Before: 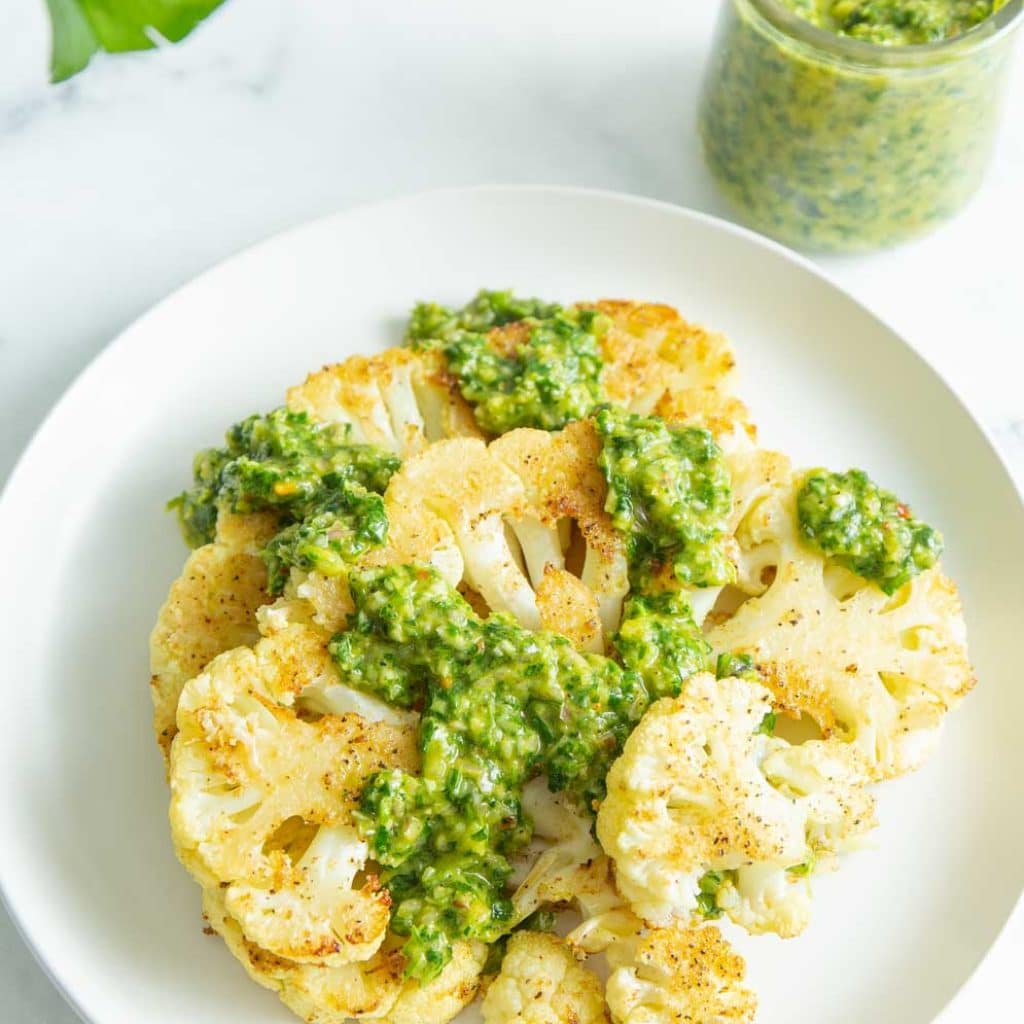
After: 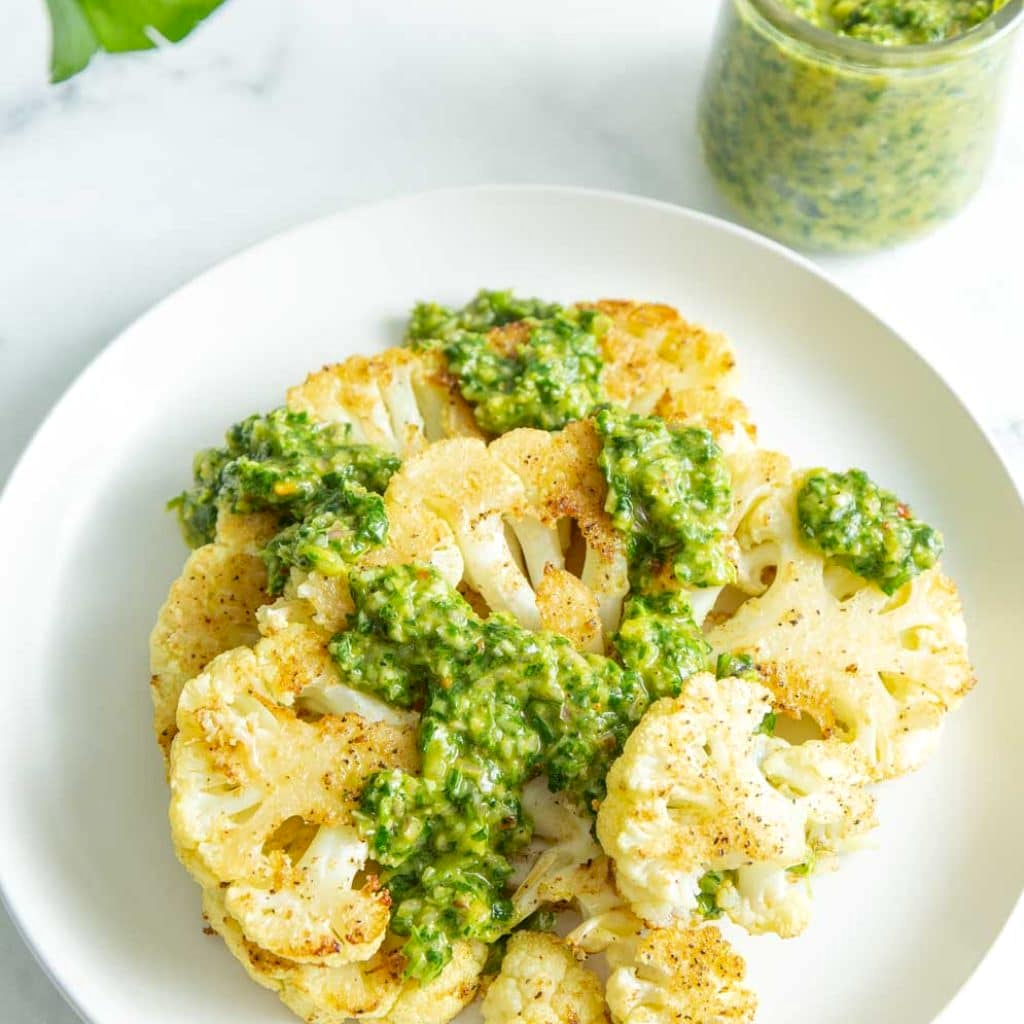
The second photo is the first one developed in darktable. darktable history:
local contrast: highlights 100%, shadows 101%, detail 119%, midtone range 0.2
